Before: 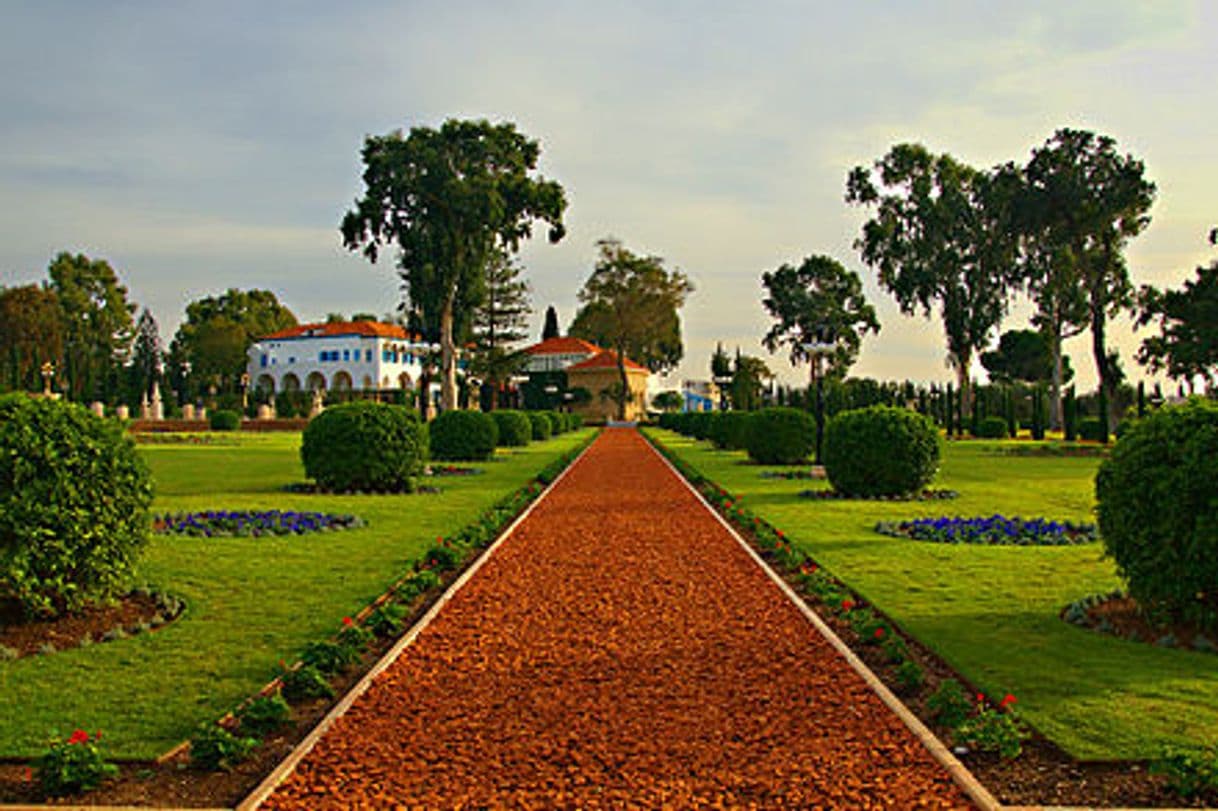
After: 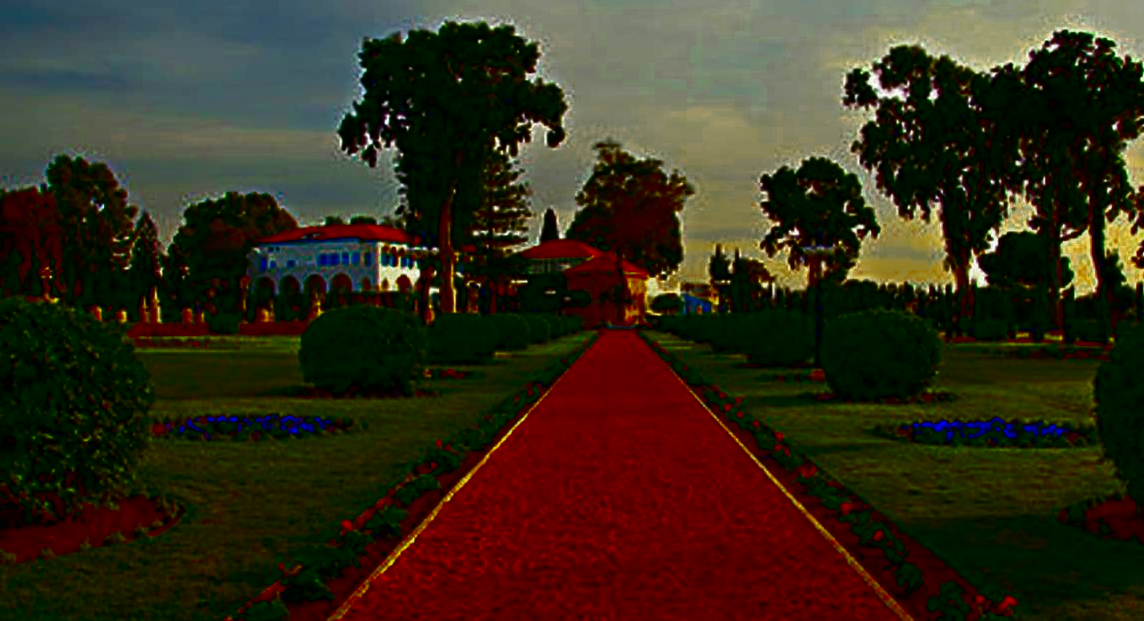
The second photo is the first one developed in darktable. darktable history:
contrast brightness saturation: brightness -0.998, saturation 0.988
crop and rotate: angle 0.095°, top 11.984%, right 5.773%, bottom 11.153%
color zones: curves: ch0 [(0.11, 0.396) (0.195, 0.36) (0.25, 0.5) (0.303, 0.412) (0.357, 0.544) (0.75, 0.5) (0.967, 0.328)]; ch1 [(0, 0.468) (0.112, 0.512) (0.202, 0.6) (0.25, 0.5) (0.307, 0.352) (0.357, 0.544) (0.75, 0.5) (0.963, 0.524)]
